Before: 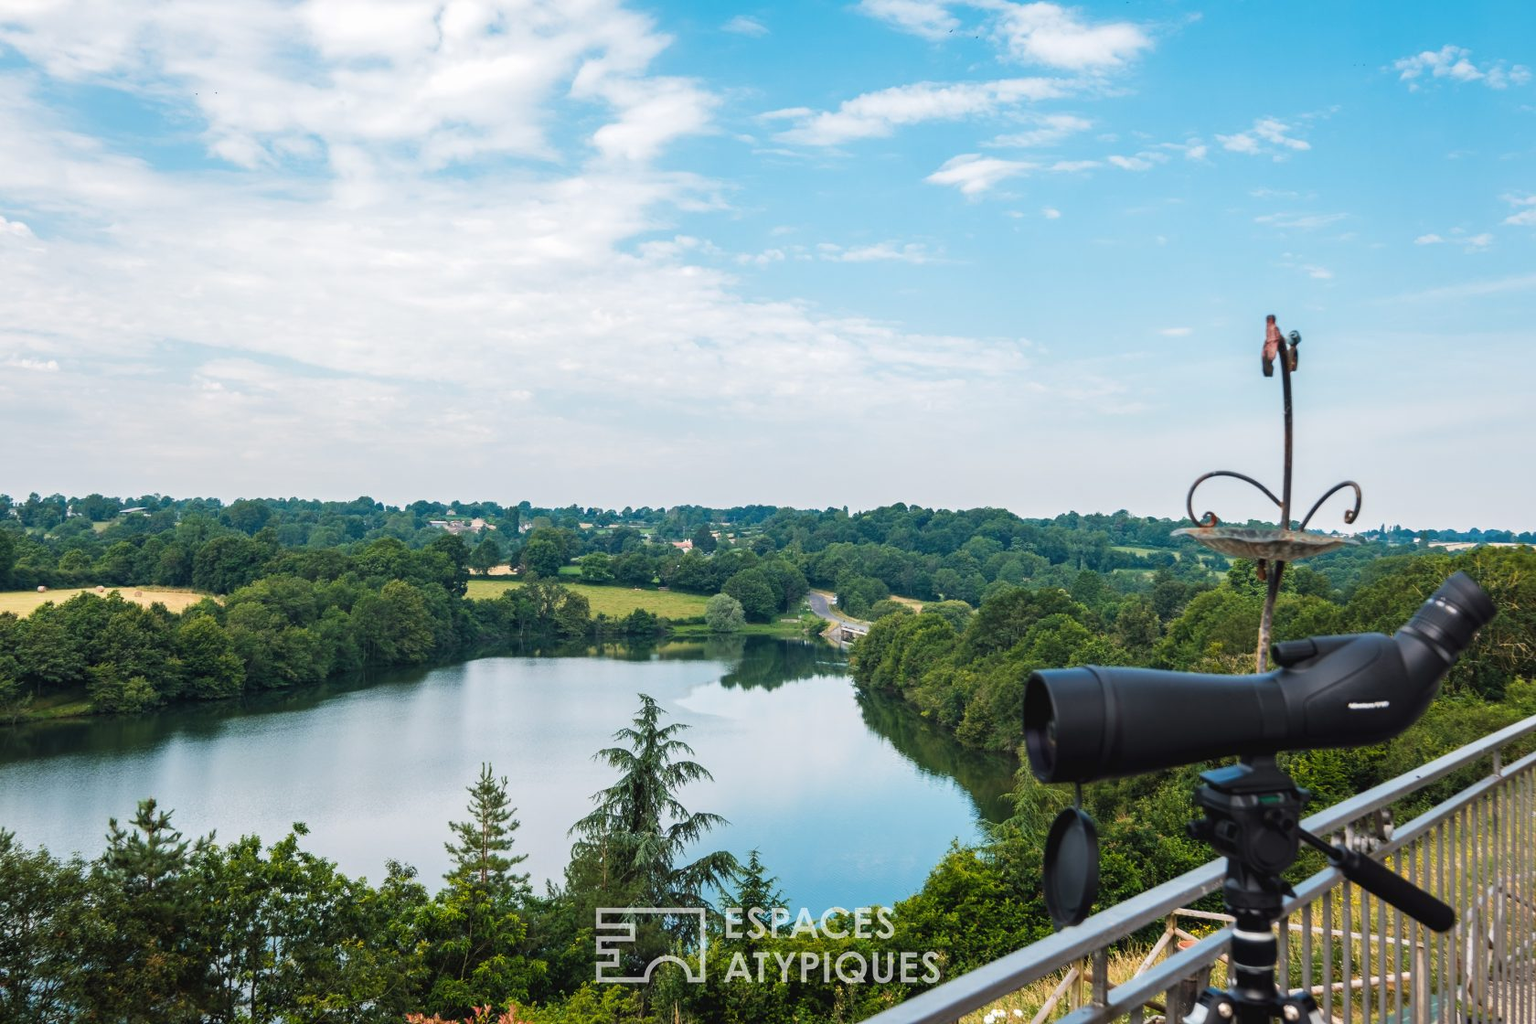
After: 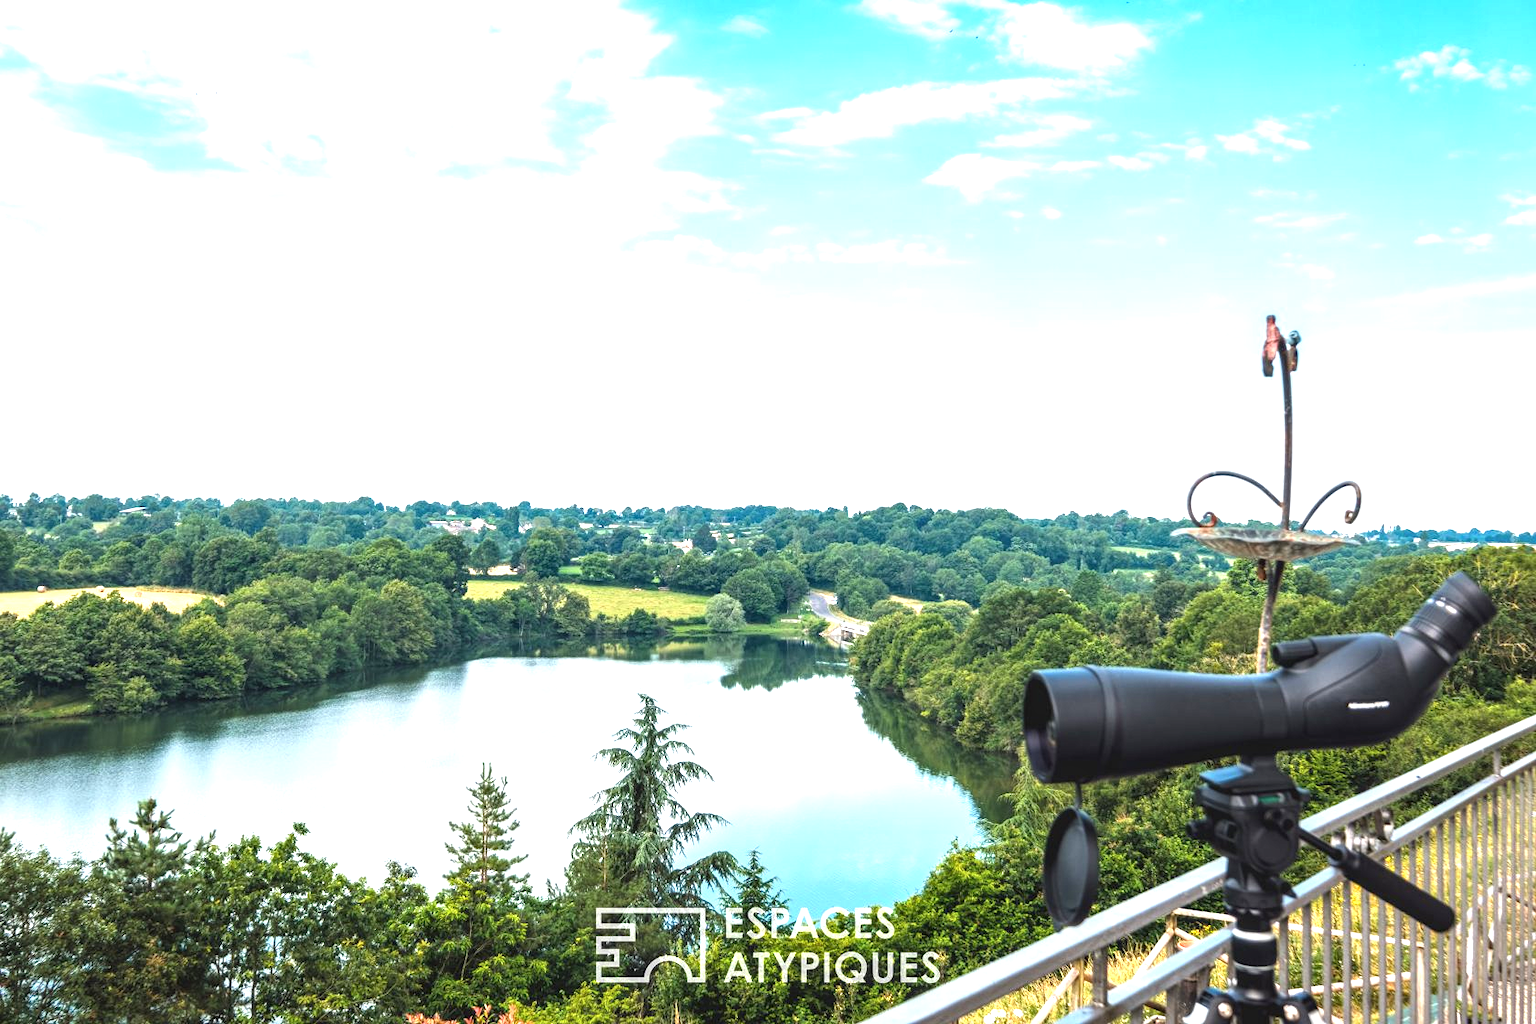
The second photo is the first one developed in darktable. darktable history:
exposure: black level correction 0, exposure 1.107 EV, compensate highlight preservation false
local contrast: detail 130%
